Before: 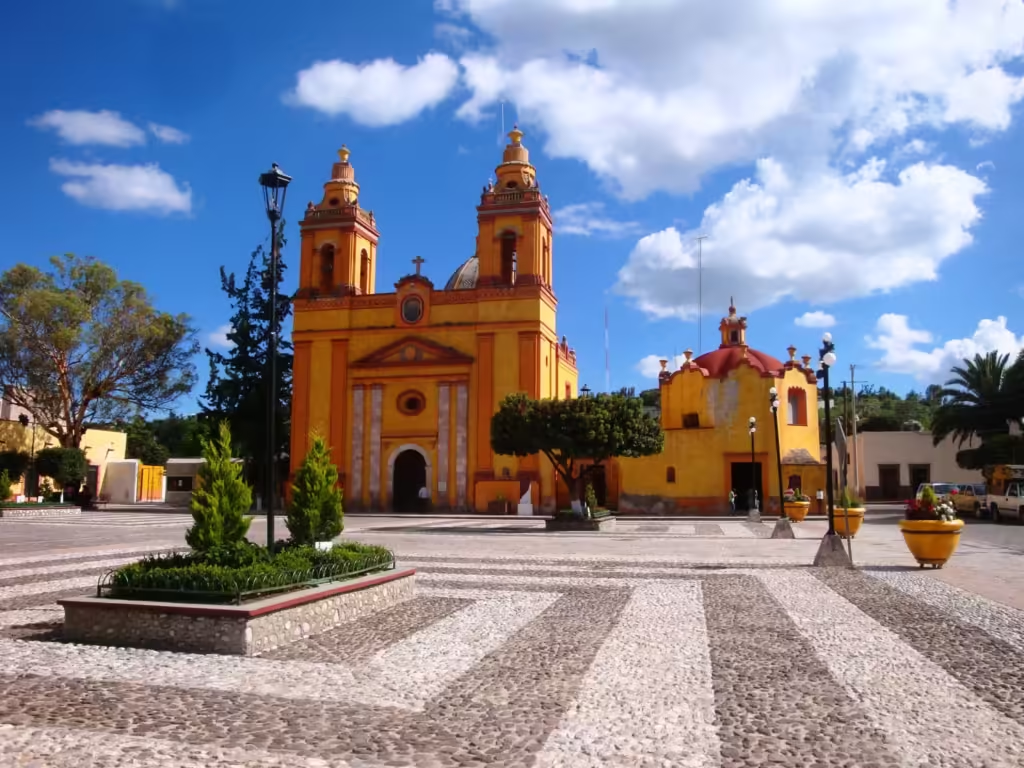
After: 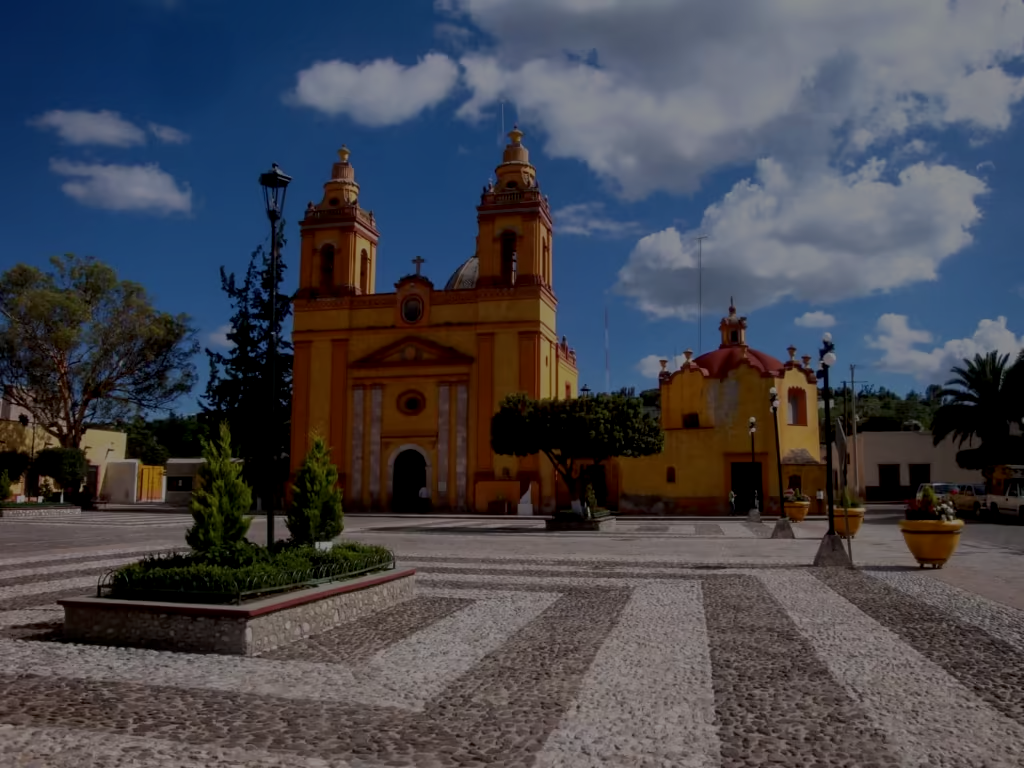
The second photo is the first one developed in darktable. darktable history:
local contrast: on, module defaults
exposure: exposure -2.002 EV, compensate highlight preservation false
